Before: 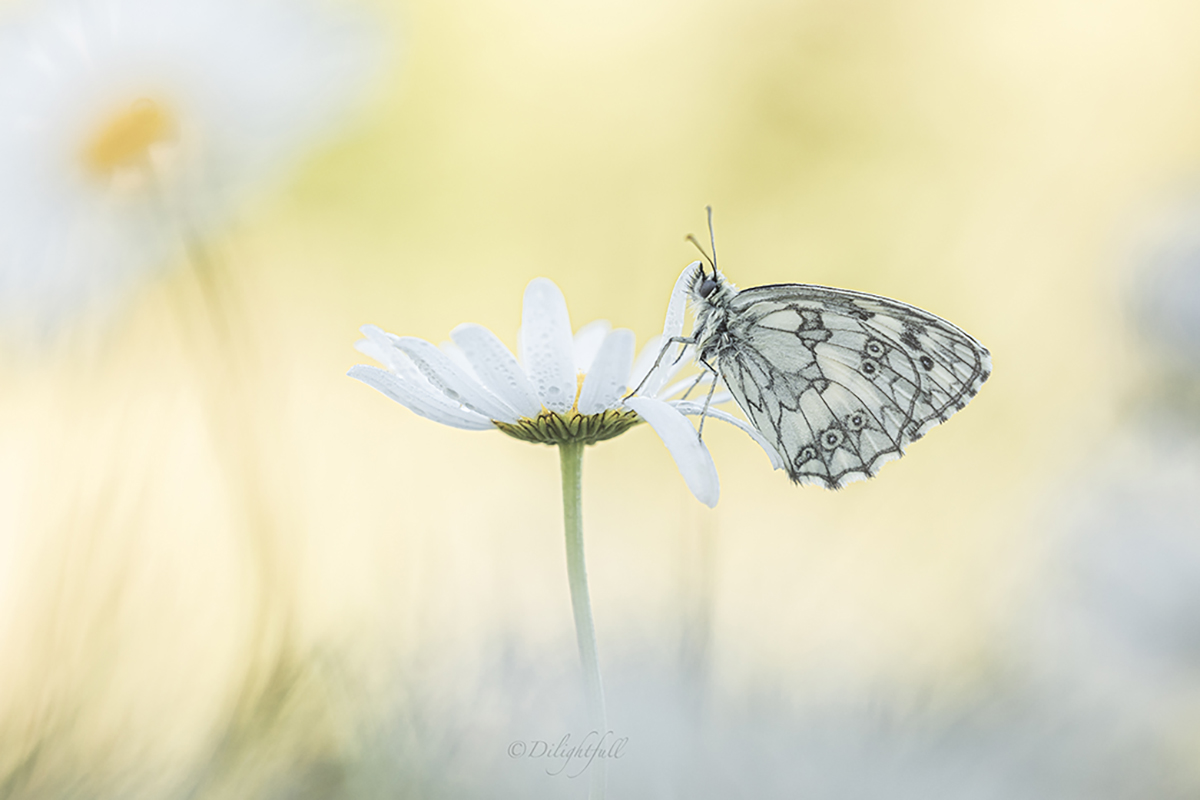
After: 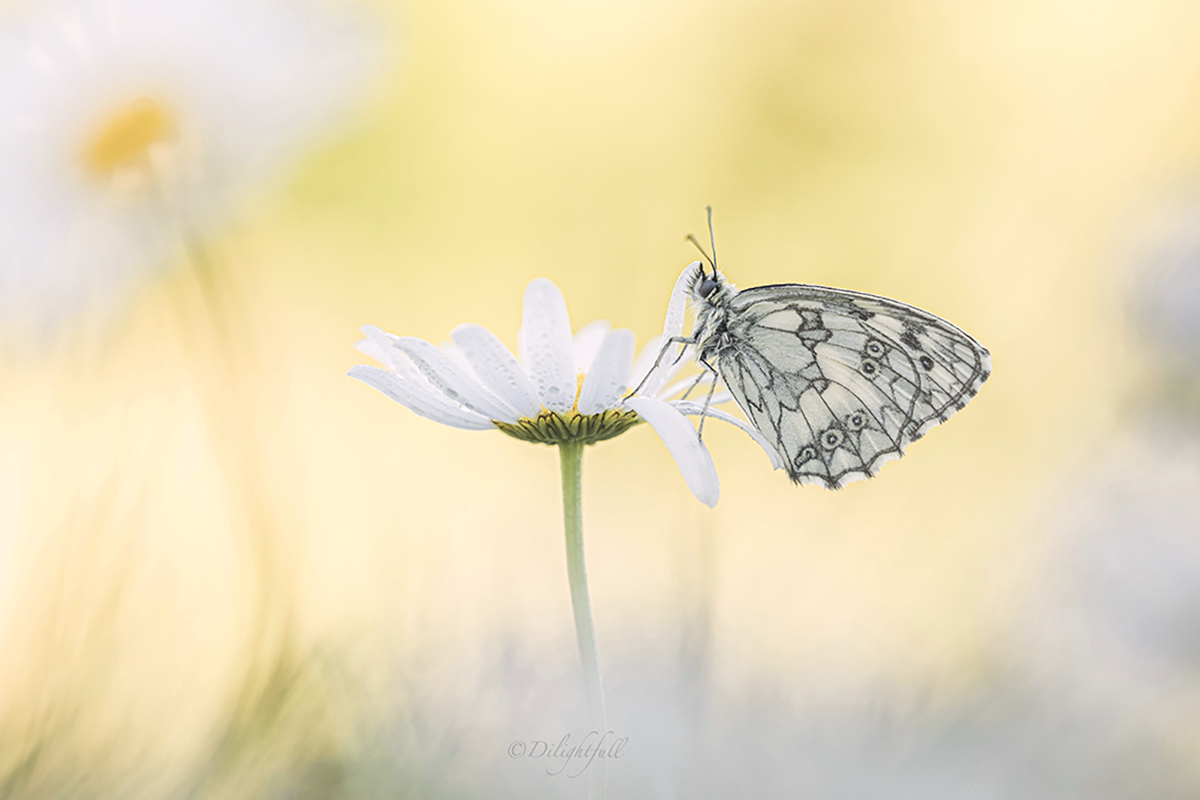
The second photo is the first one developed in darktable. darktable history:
contrast brightness saturation: saturation -0.05
color correction: highlights a* 3.22, highlights b* 1.93, saturation 1.19
